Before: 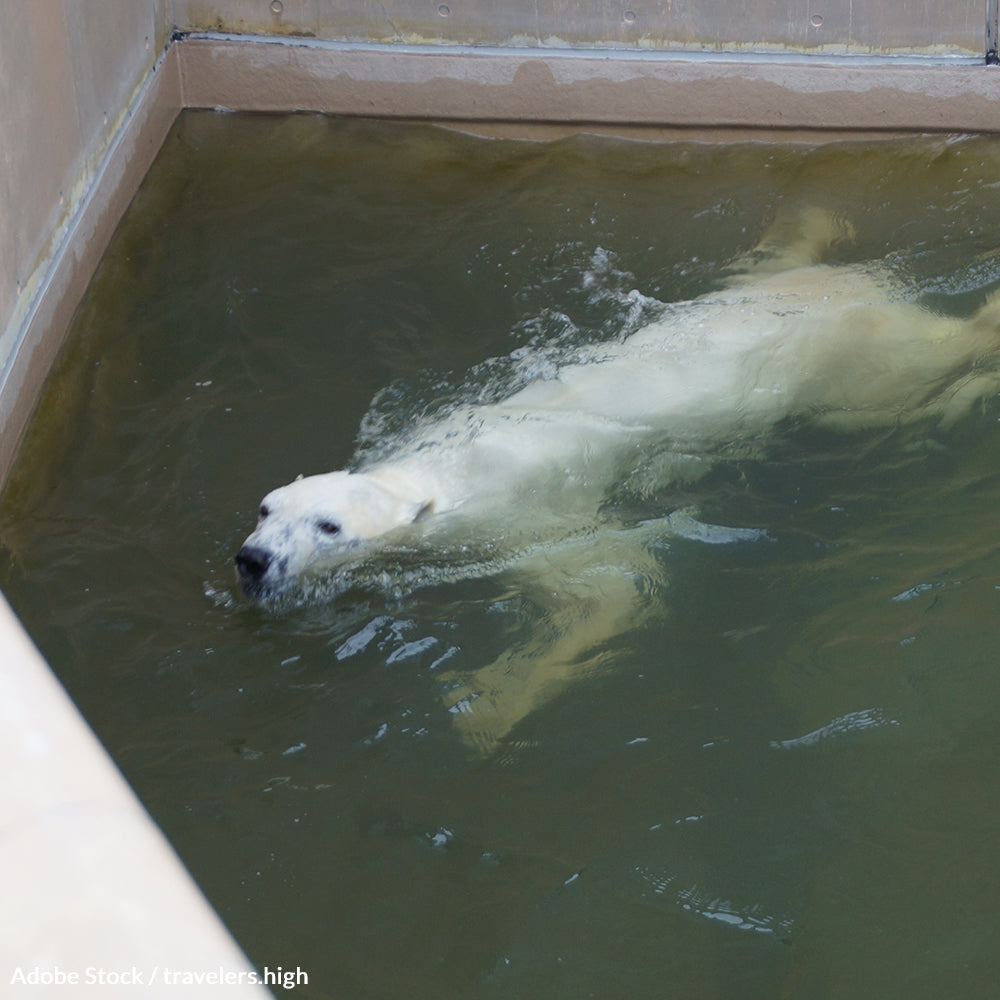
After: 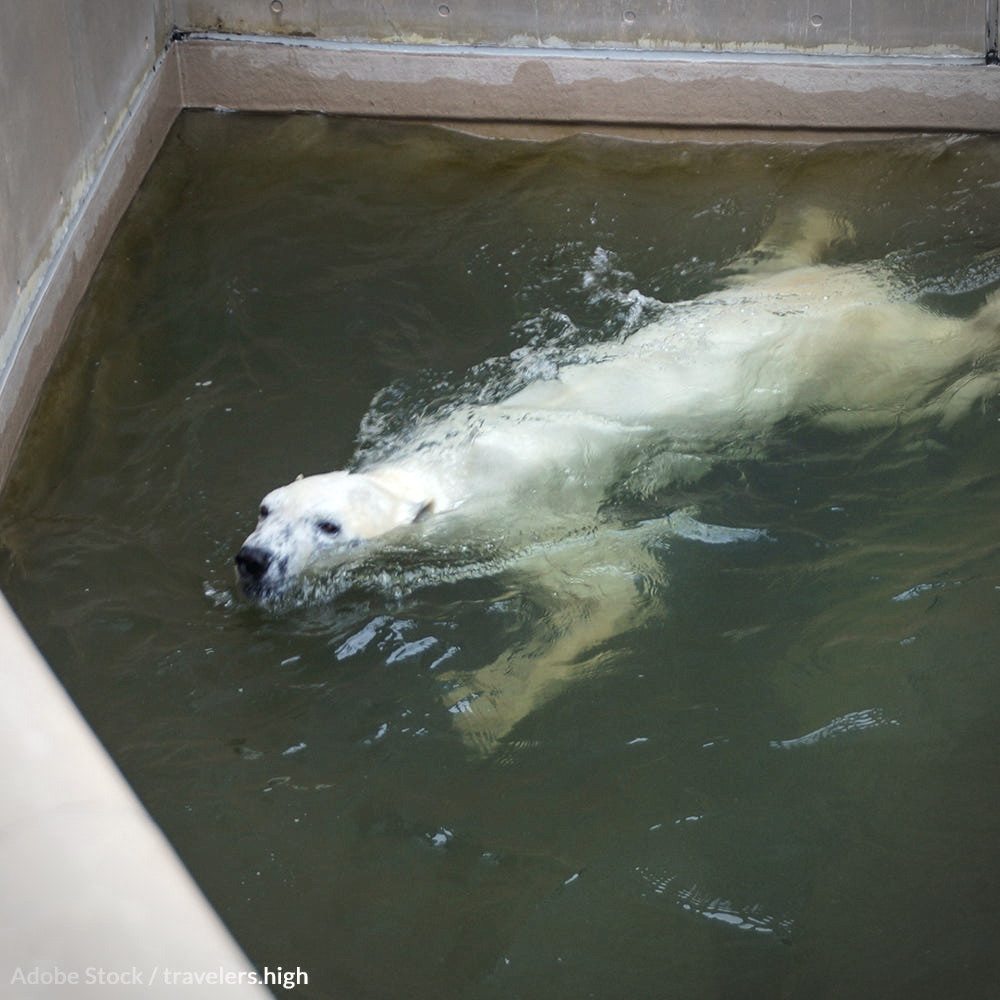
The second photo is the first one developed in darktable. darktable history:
local contrast: on, module defaults
tone equalizer: -8 EV -0.417 EV, -7 EV -0.389 EV, -6 EV -0.333 EV, -5 EV -0.222 EV, -3 EV 0.222 EV, -2 EV 0.333 EV, -1 EV 0.389 EV, +0 EV 0.417 EV, edges refinement/feathering 500, mask exposure compensation -1.57 EV, preserve details no
vignetting: on, module defaults
white balance: red 1.009, blue 0.985
